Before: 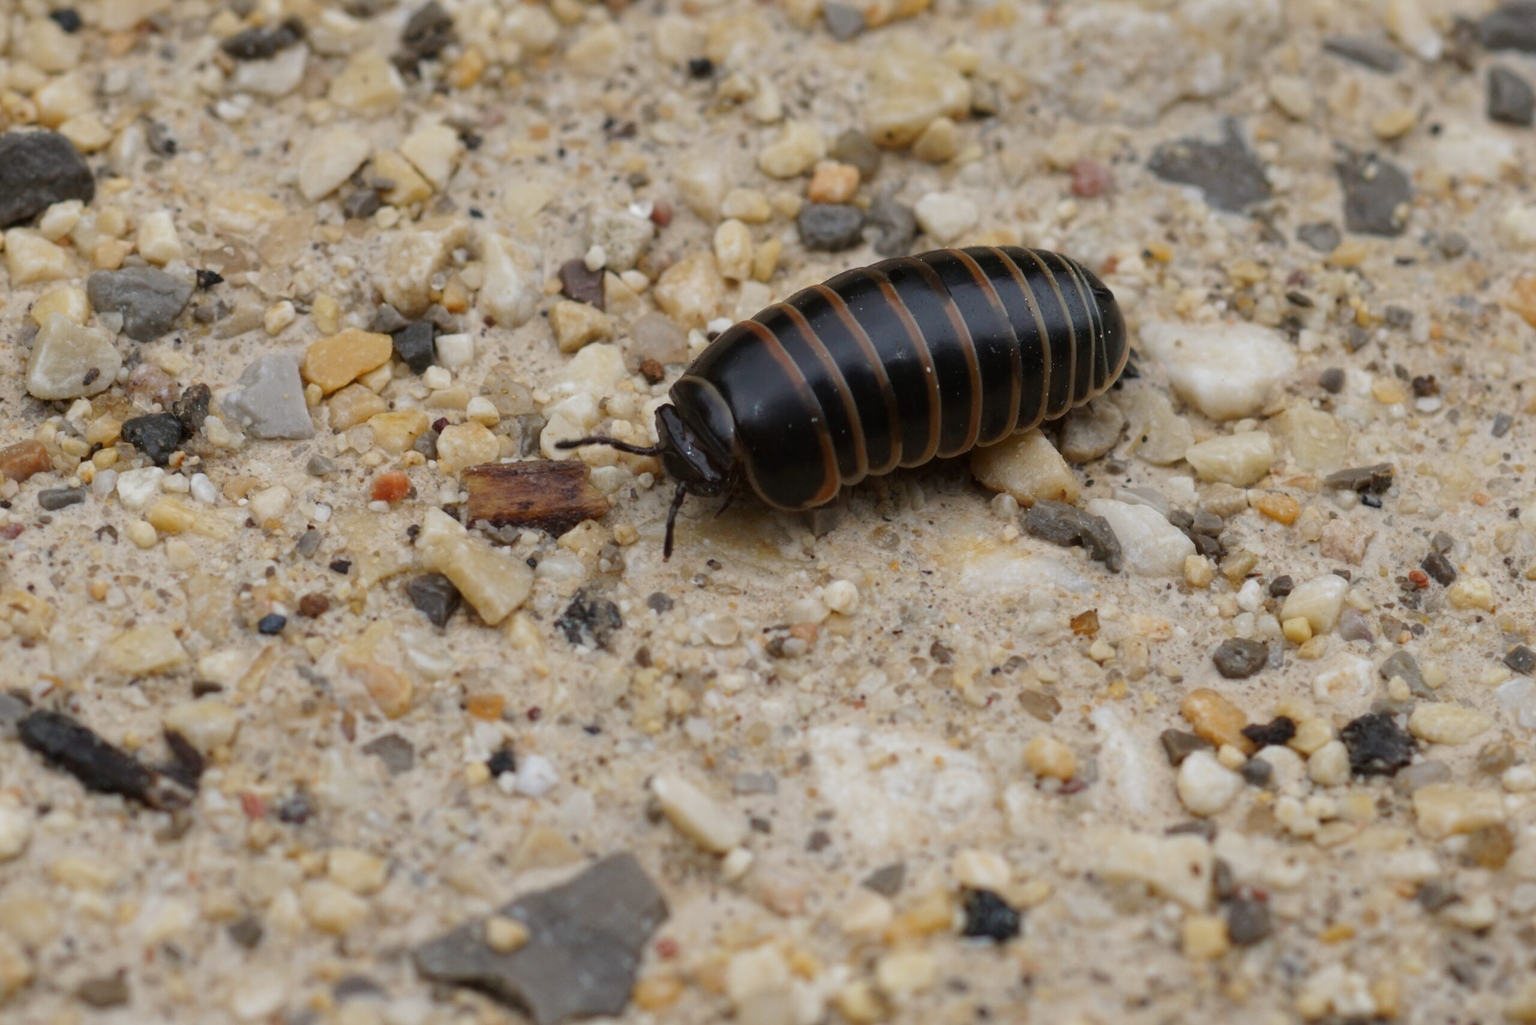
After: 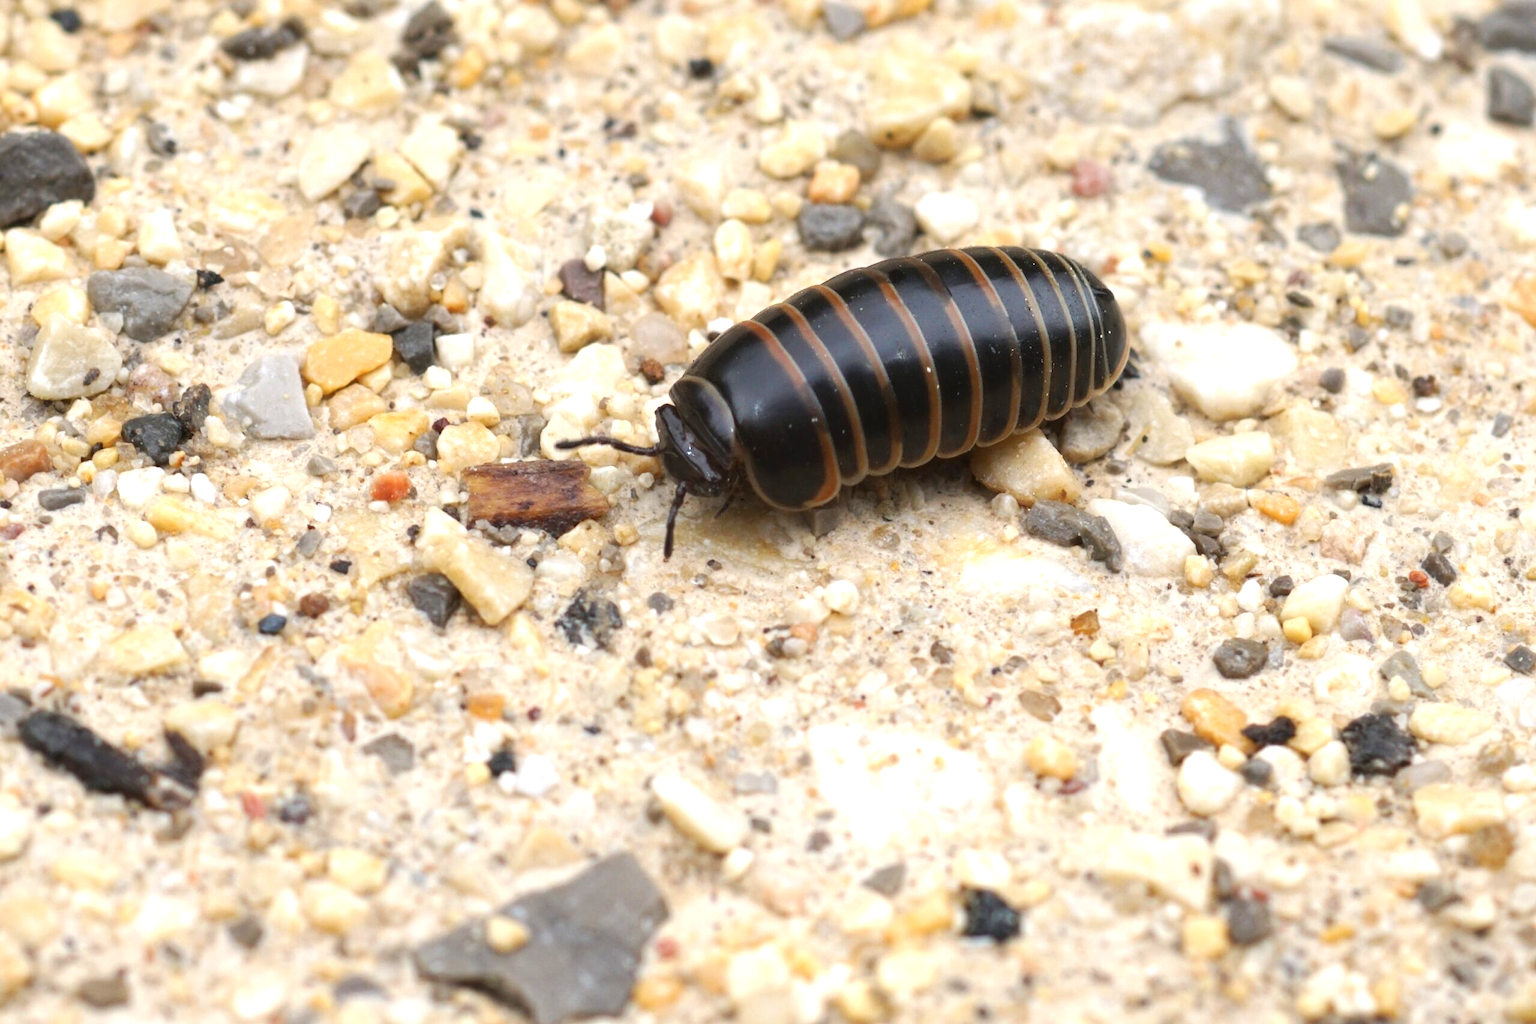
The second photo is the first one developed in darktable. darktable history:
exposure: black level correction 0, exposure 1.2 EV, compensate highlight preservation false
local contrast: mode bilateral grid, contrast 100, coarseness 100, detail 91%, midtone range 0.2
